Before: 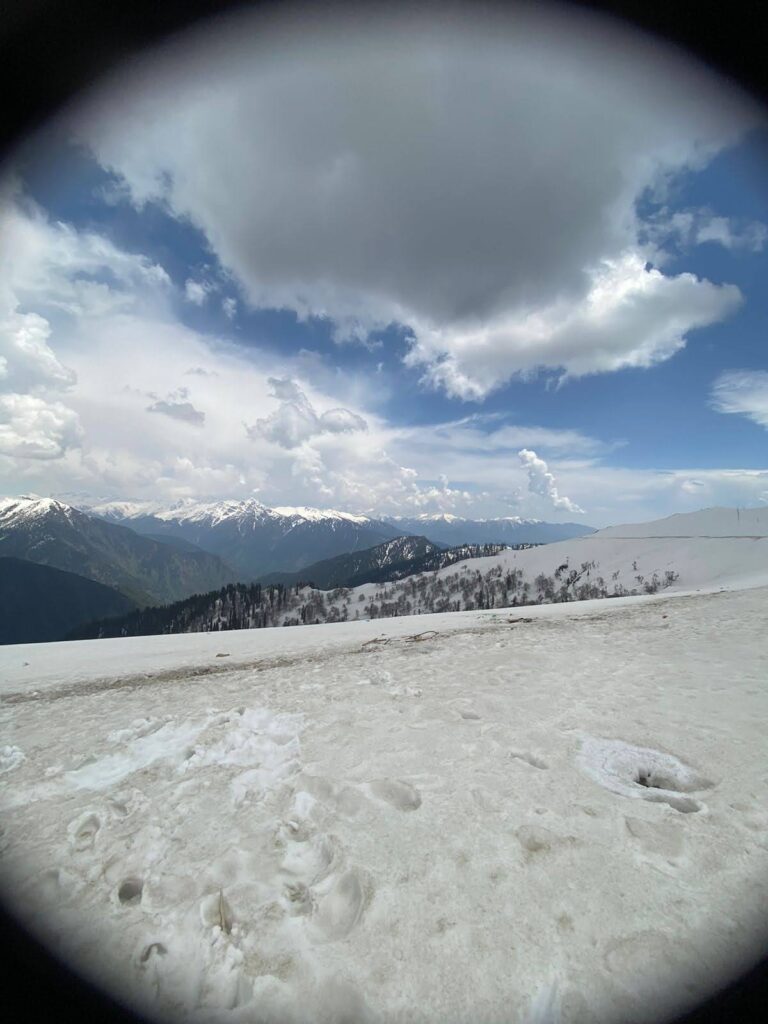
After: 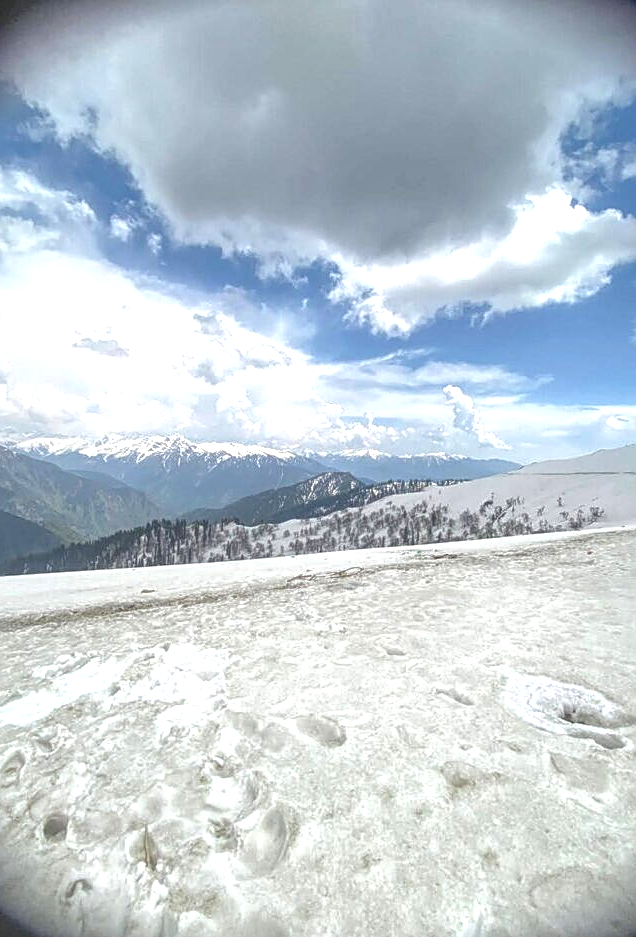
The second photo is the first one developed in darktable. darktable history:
exposure: exposure 0.77 EV, compensate highlight preservation false
sharpen: on, module defaults
local contrast: highlights 66%, shadows 33%, detail 166%, midtone range 0.2
crop: left 9.807%, top 6.259%, right 7.334%, bottom 2.177%
shadows and highlights: shadows 25, highlights -25
